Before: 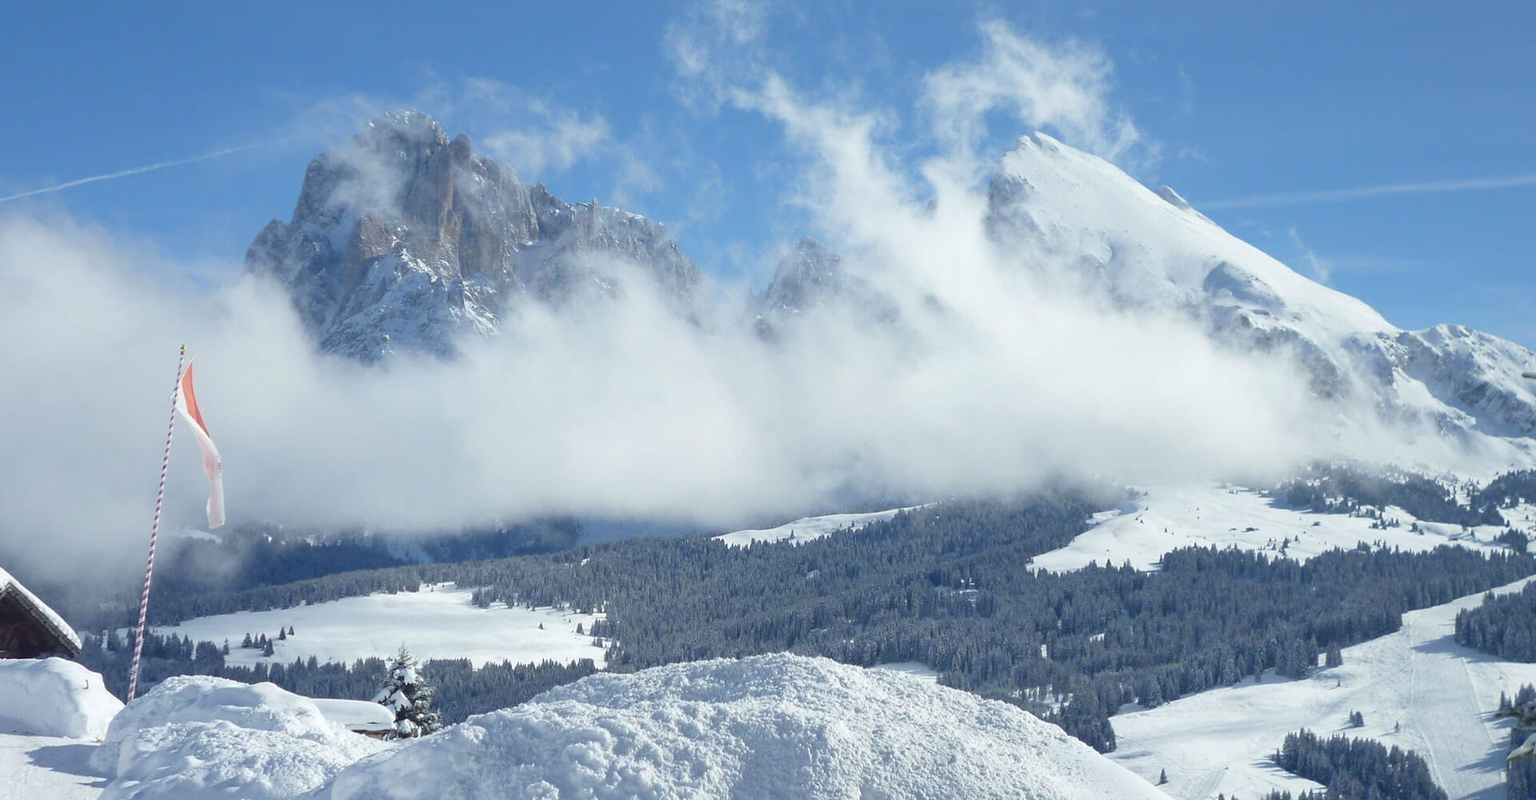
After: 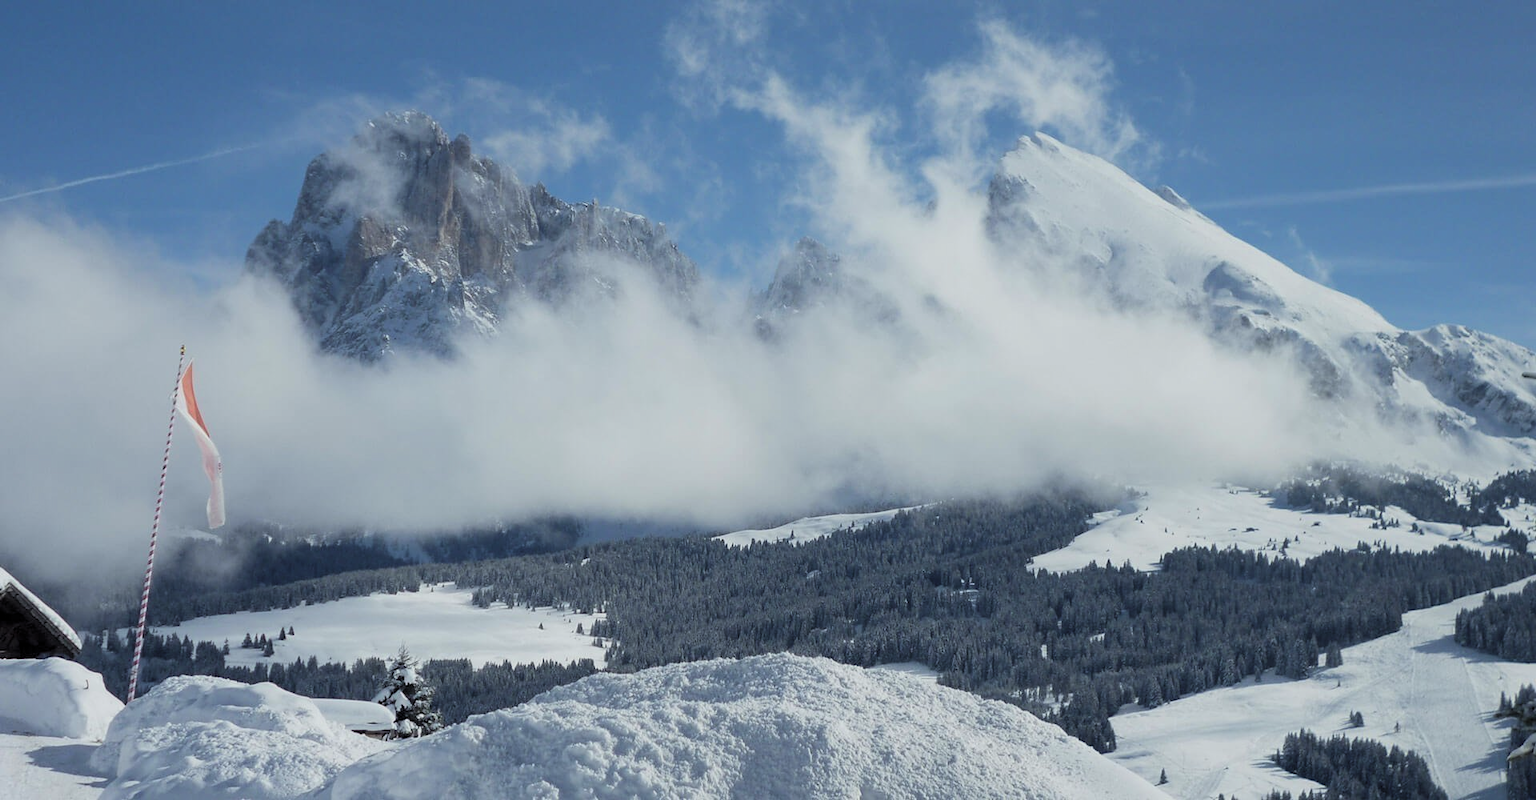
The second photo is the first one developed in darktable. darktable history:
levels: black 0.049%, levels [0.116, 0.574, 1]
tone equalizer: -8 EV -0.001 EV, -7 EV 0.004 EV, -6 EV -0.01 EV, -5 EV 0.019 EV, -4 EV -0.025 EV, -3 EV 0.007 EV, -2 EV -0.069 EV, -1 EV -0.307 EV, +0 EV -0.557 EV, edges refinement/feathering 500, mask exposure compensation -1.57 EV, preserve details no
